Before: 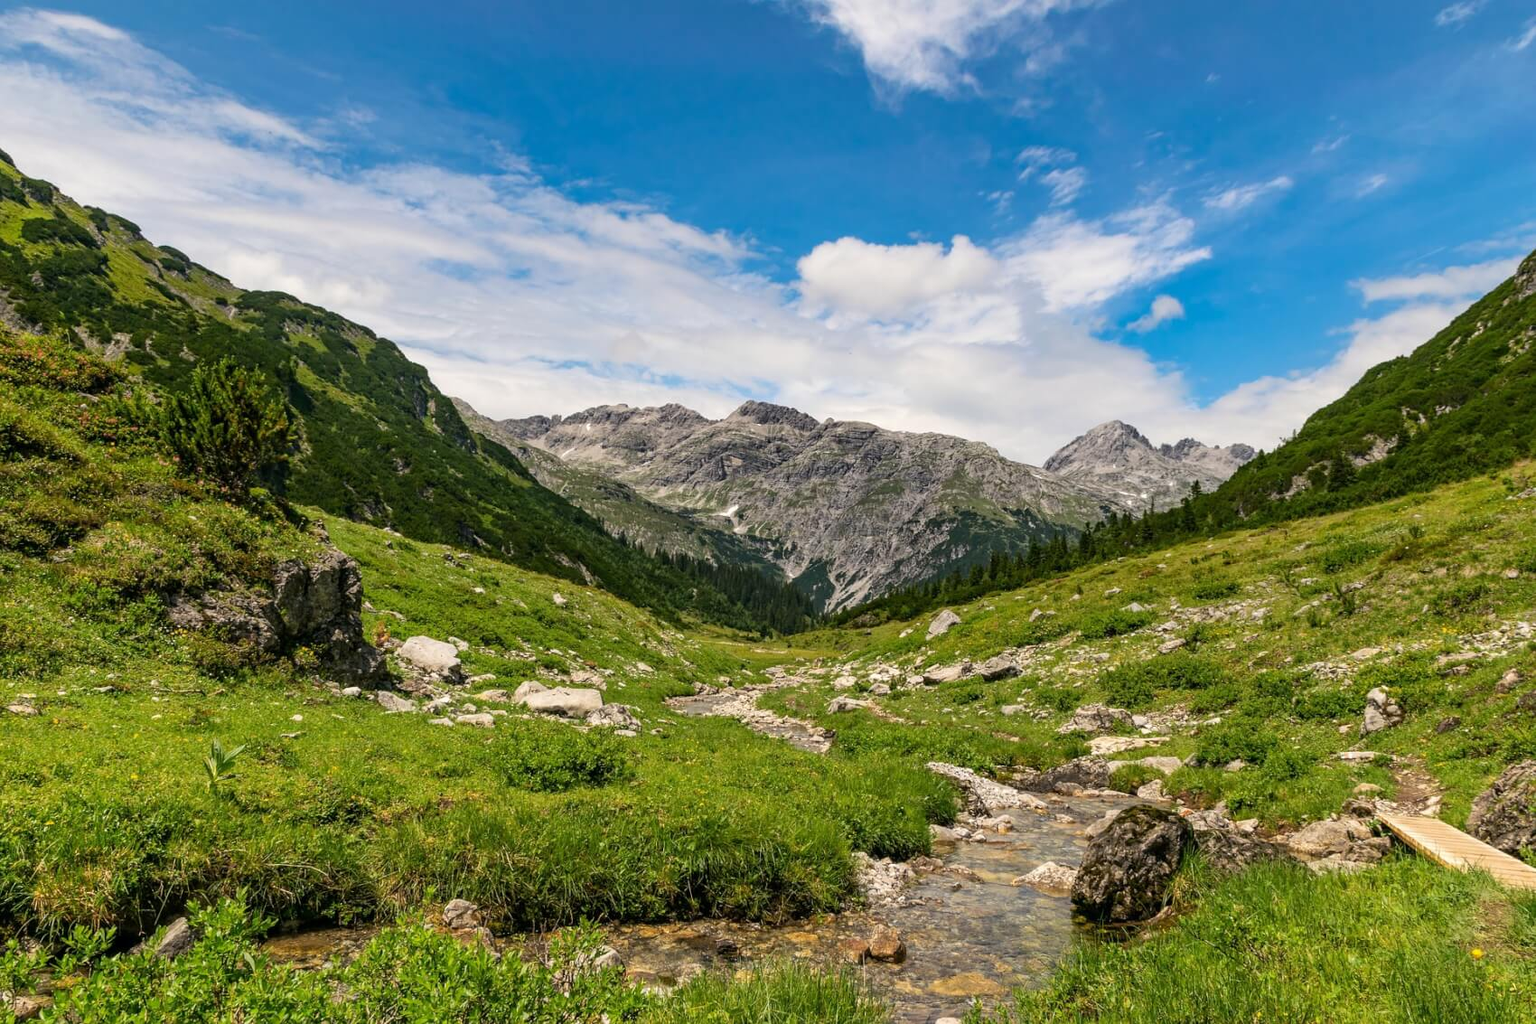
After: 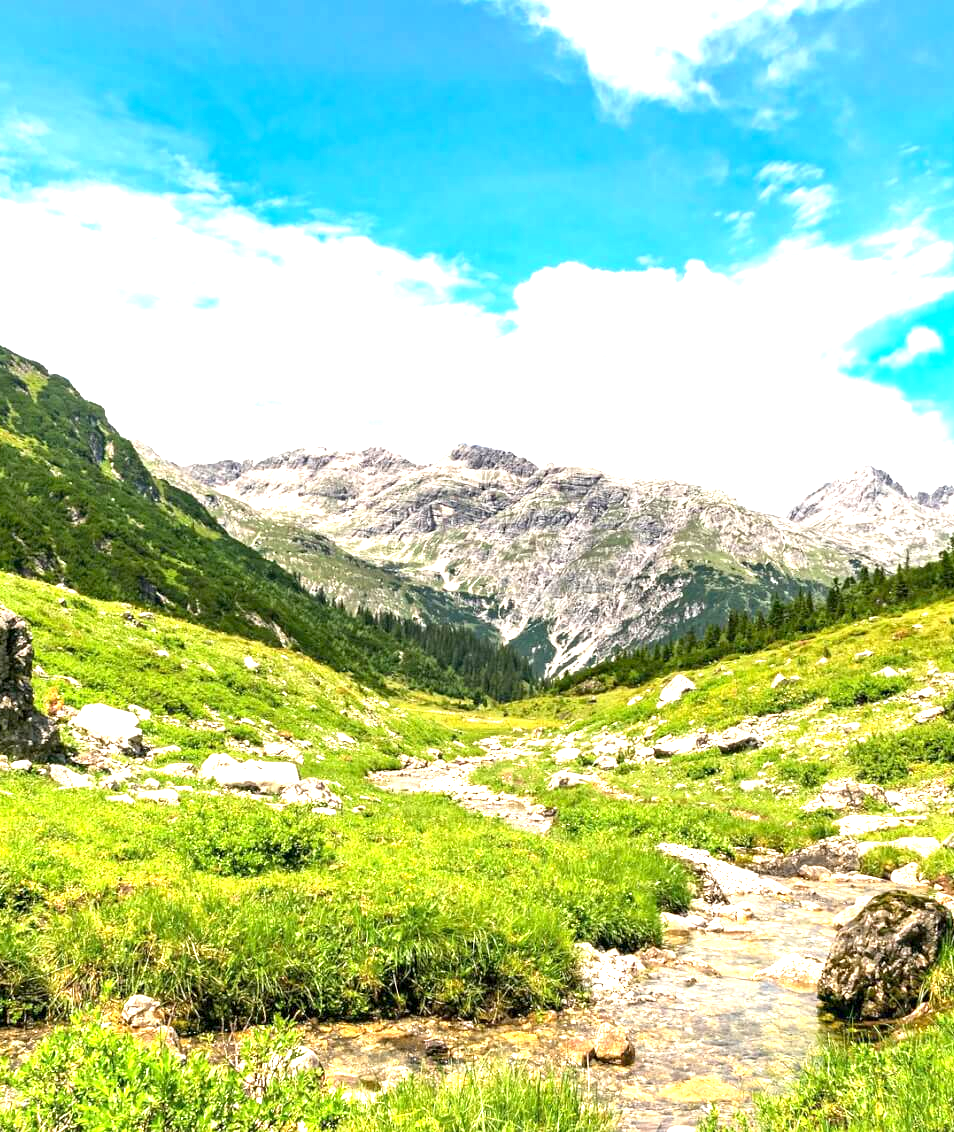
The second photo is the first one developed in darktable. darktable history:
exposure: black level correction 0.001, exposure 1.822 EV, compensate exposure bias true, compensate highlight preservation false
base curve: preserve colors none
crop: left 21.674%, right 22.086%
